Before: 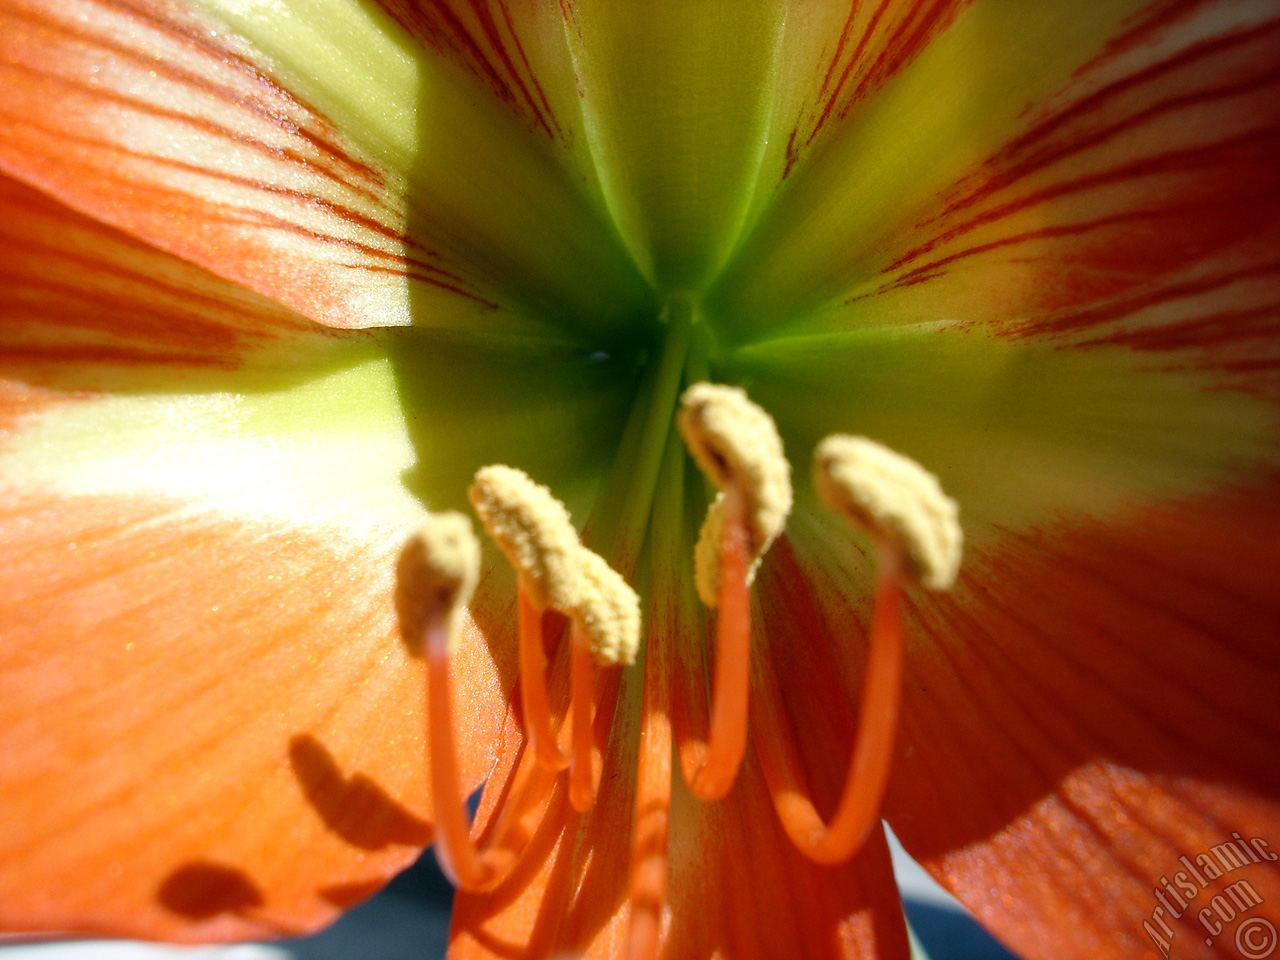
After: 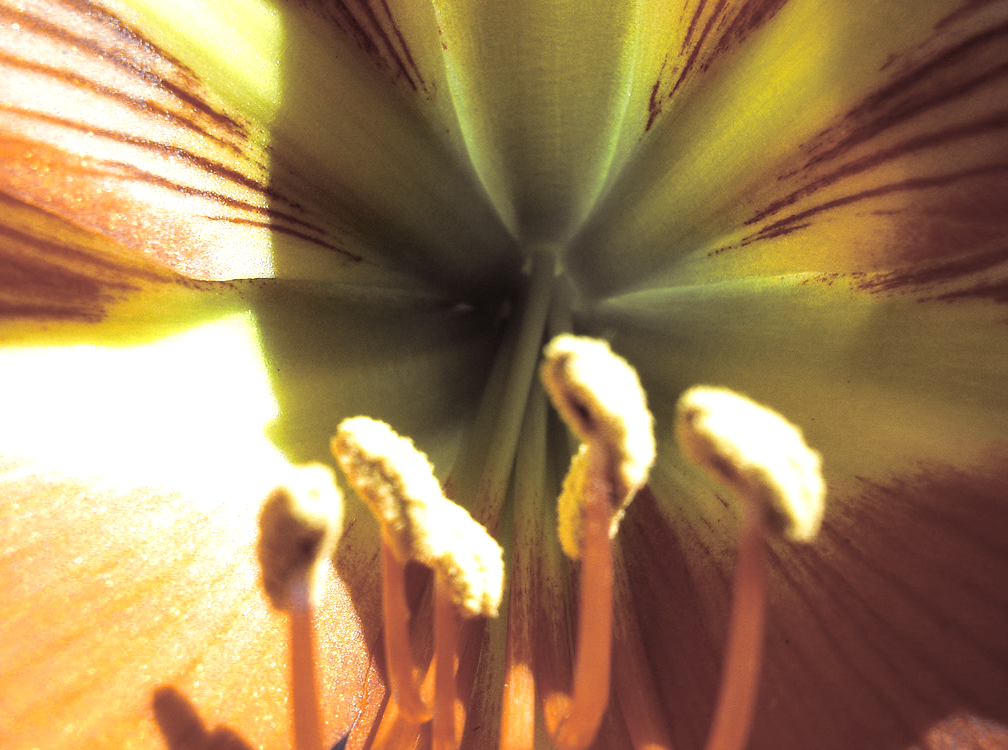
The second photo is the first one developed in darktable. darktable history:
crop and rotate: left 10.77%, top 5.1%, right 10.41%, bottom 16.76%
split-toning: shadows › saturation 0.24, highlights › hue 54°, highlights › saturation 0.24
color zones: curves: ch0 [(0.004, 0.306) (0.107, 0.448) (0.252, 0.656) (0.41, 0.398) (0.595, 0.515) (0.768, 0.628)]; ch1 [(0.07, 0.323) (0.151, 0.452) (0.252, 0.608) (0.346, 0.221) (0.463, 0.189) (0.61, 0.368) (0.735, 0.395) (0.921, 0.412)]; ch2 [(0, 0.476) (0.132, 0.512) (0.243, 0.512) (0.397, 0.48) (0.522, 0.376) (0.634, 0.536) (0.761, 0.46)]
